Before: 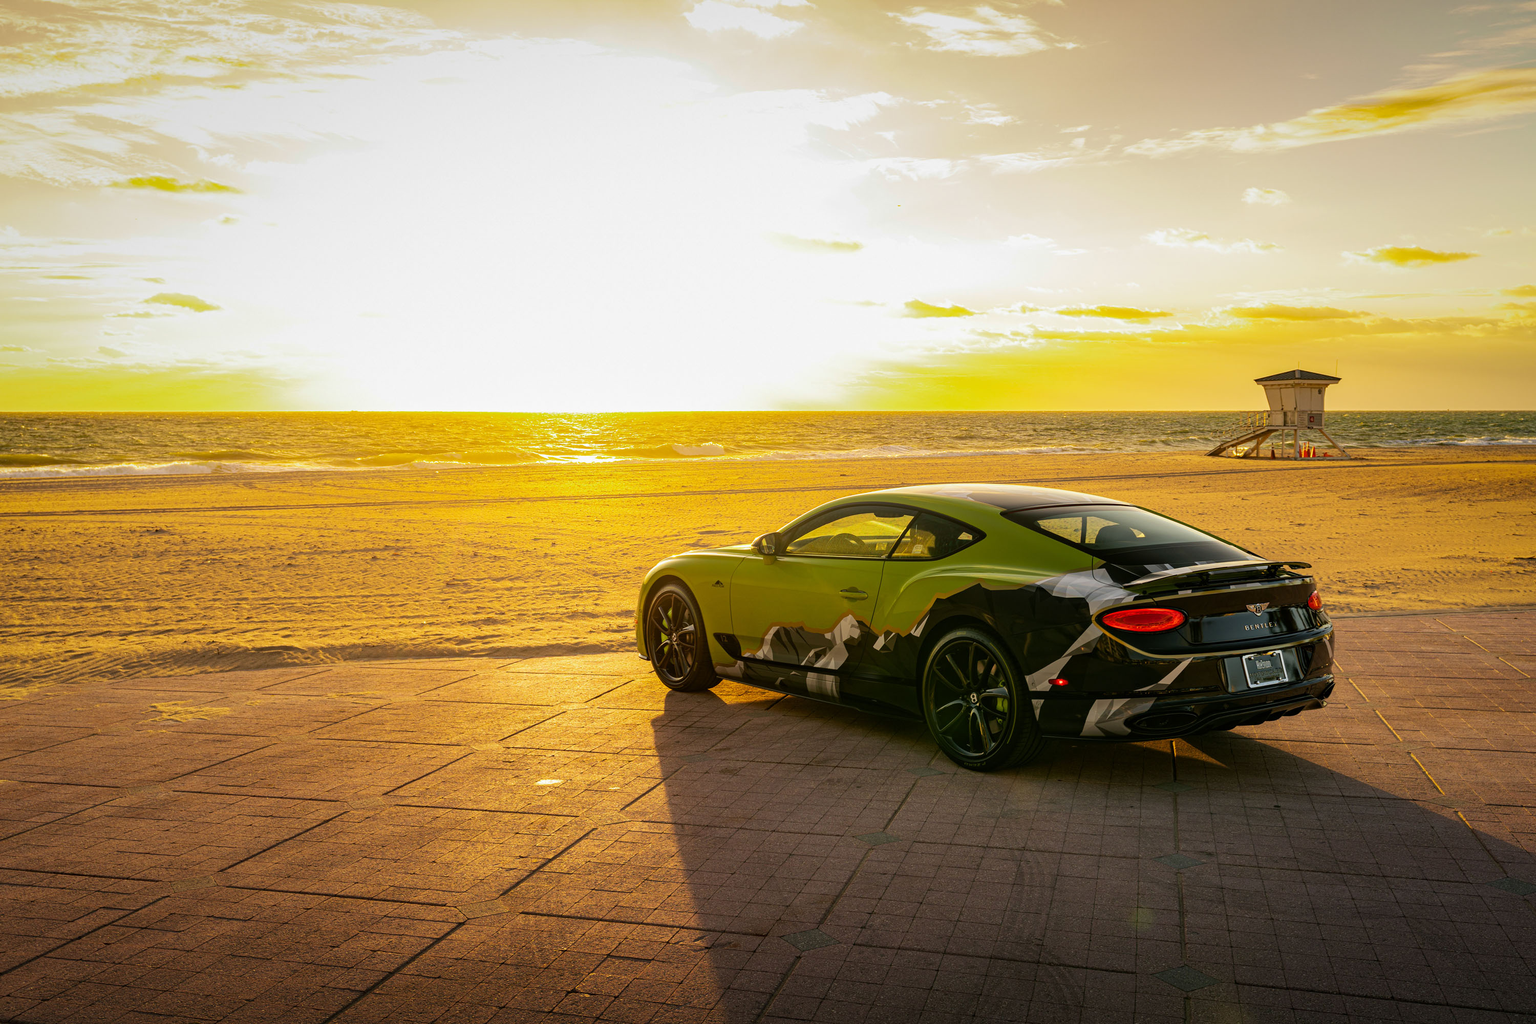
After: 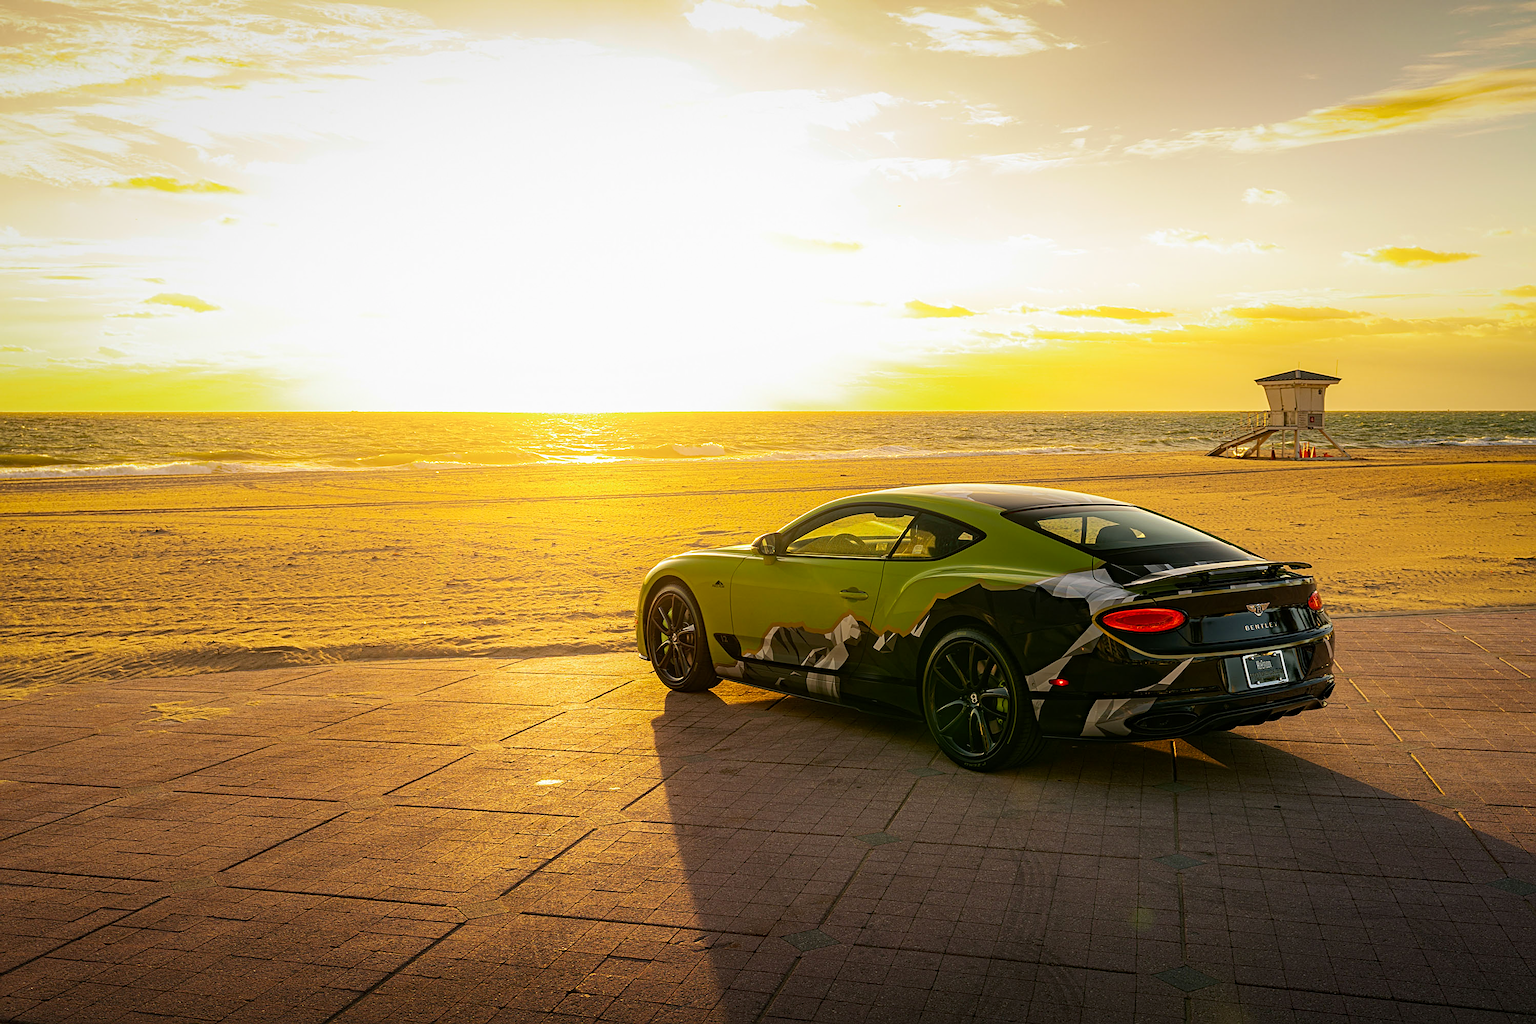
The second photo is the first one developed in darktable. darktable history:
shadows and highlights: shadows -23.5, highlights 44.71, soften with gaussian
haze removal: compatibility mode true, adaptive false
sharpen: on, module defaults
